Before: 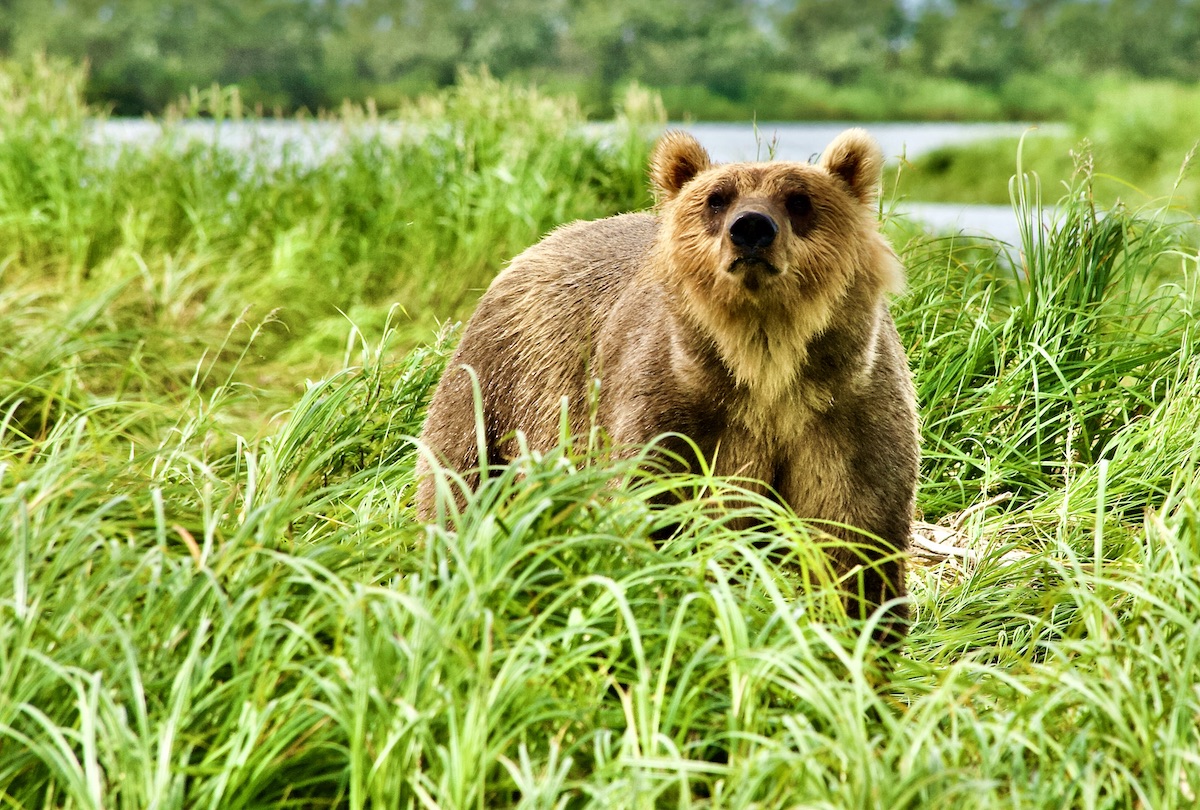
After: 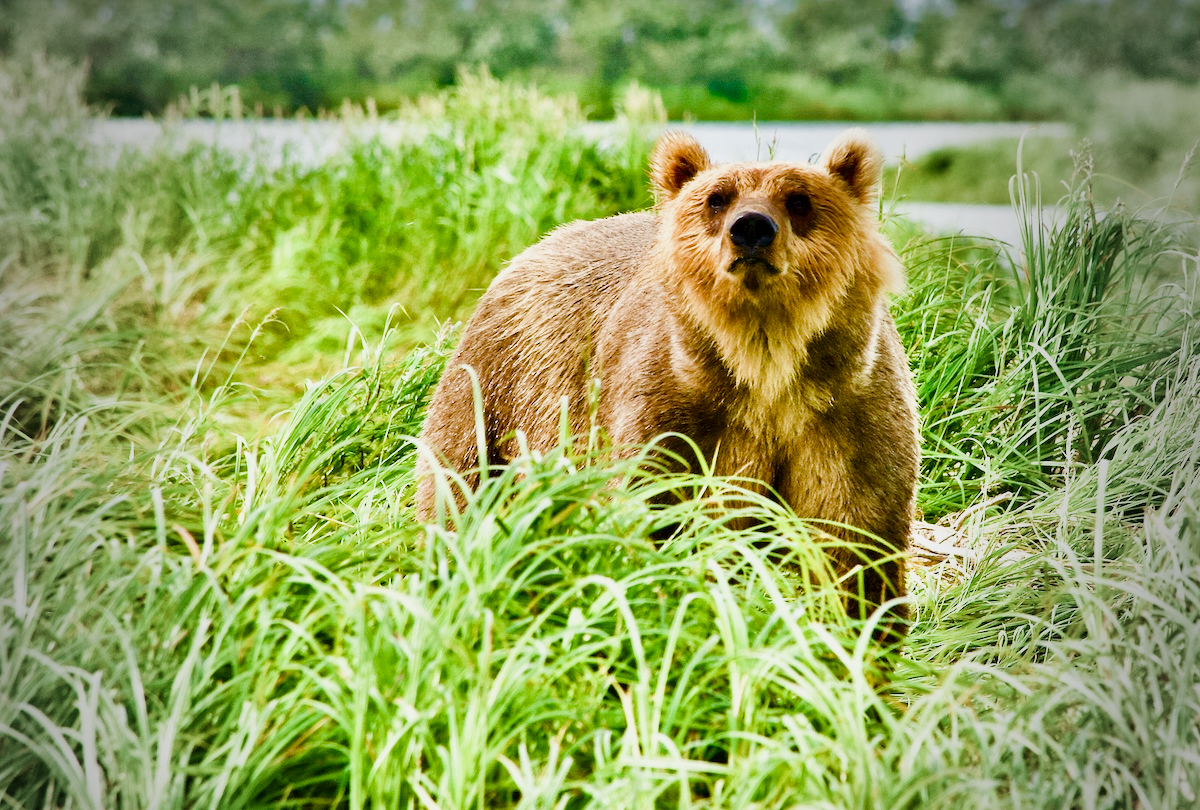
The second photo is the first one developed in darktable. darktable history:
vignetting: fall-off start 64.63%, center (-0.034, 0.148), width/height ratio 0.881
sigmoid: contrast 1.22, skew 0.65
color balance rgb: perceptual saturation grading › global saturation 20%, perceptual saturation grading › highlights -50%, perceptual saturation grading › shadows 30%, perceptual brilliance grading › global brilliance 10%, perceptual brilliance grading › shadows 15%
